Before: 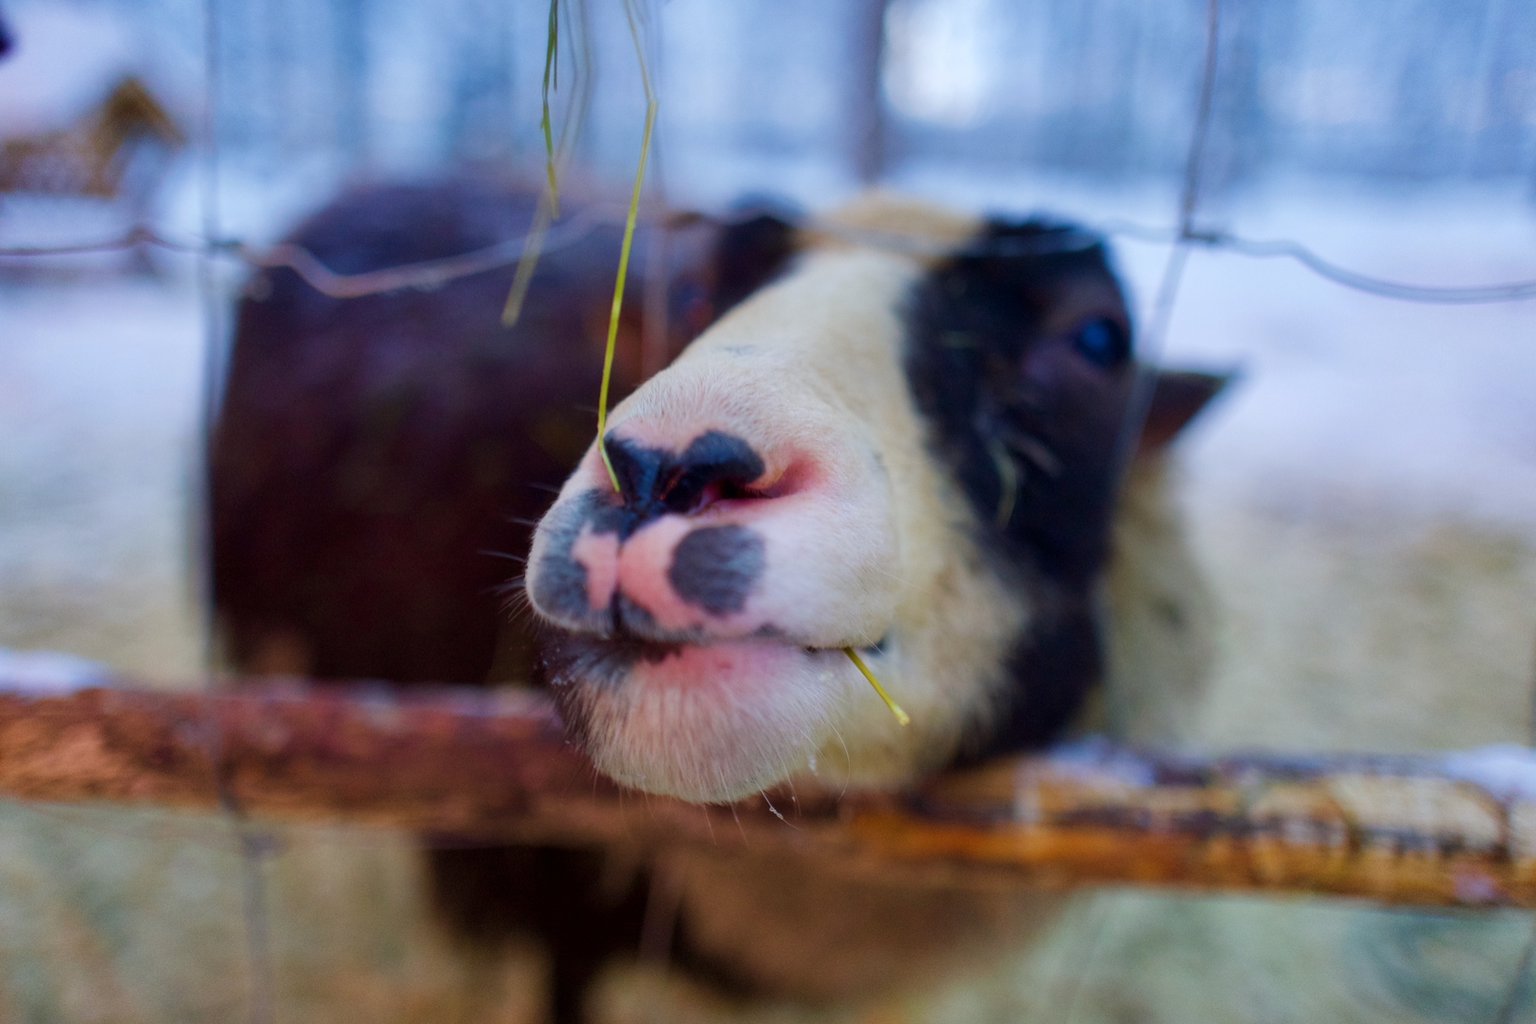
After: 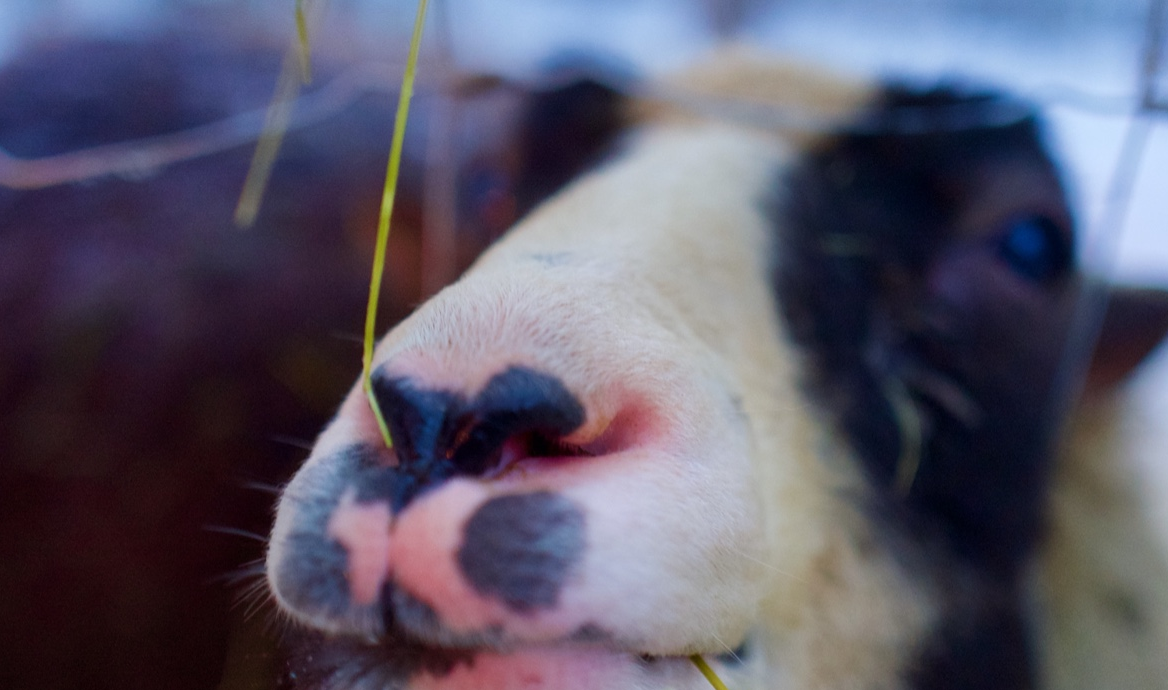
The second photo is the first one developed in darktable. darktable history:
crop: left 21.192%, top 15.266%, right 21.734%, bottom 34.167%
